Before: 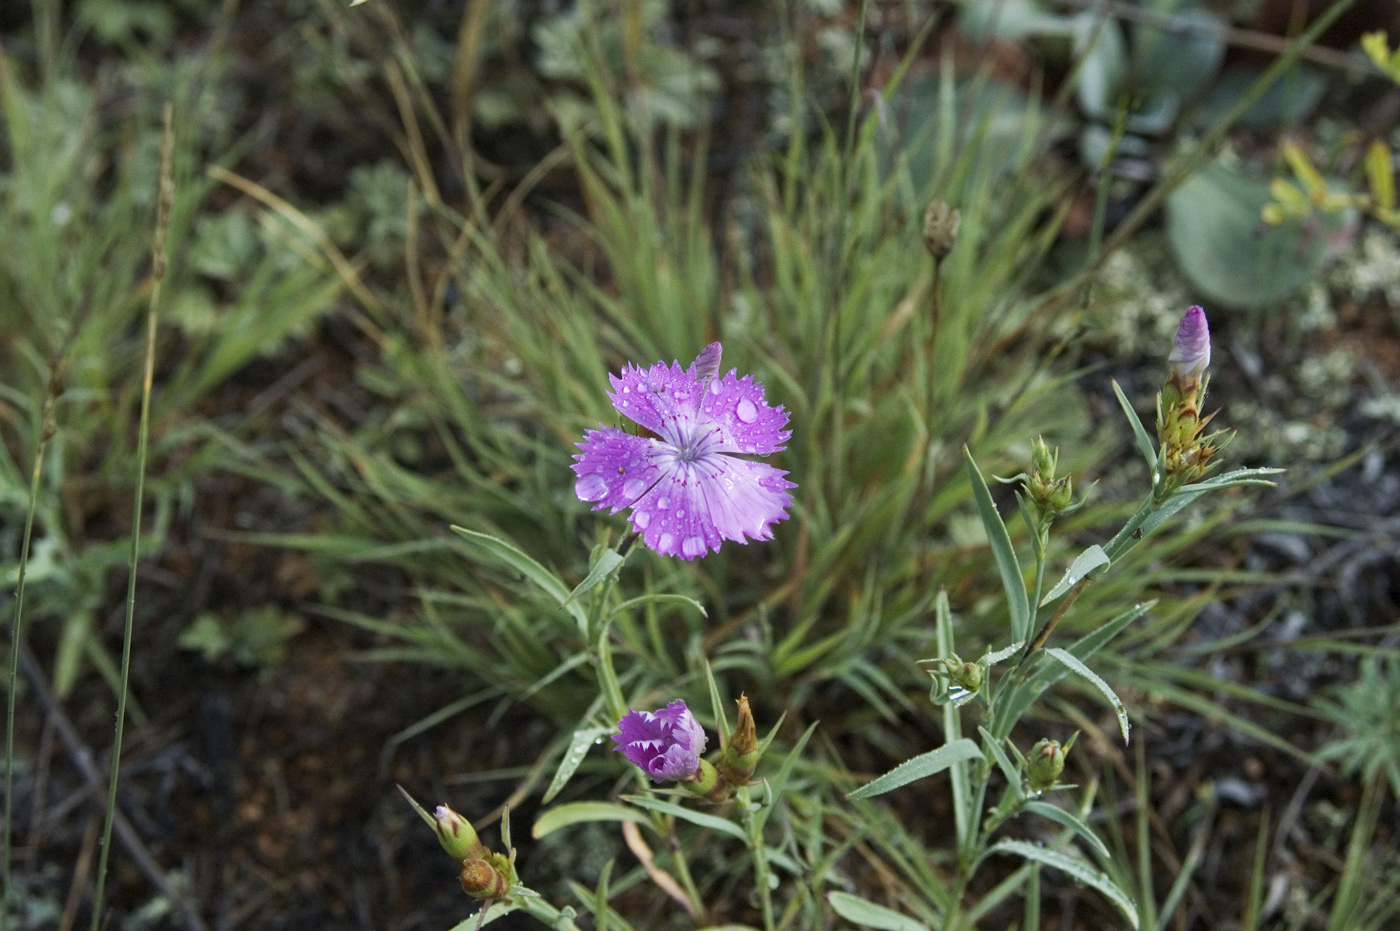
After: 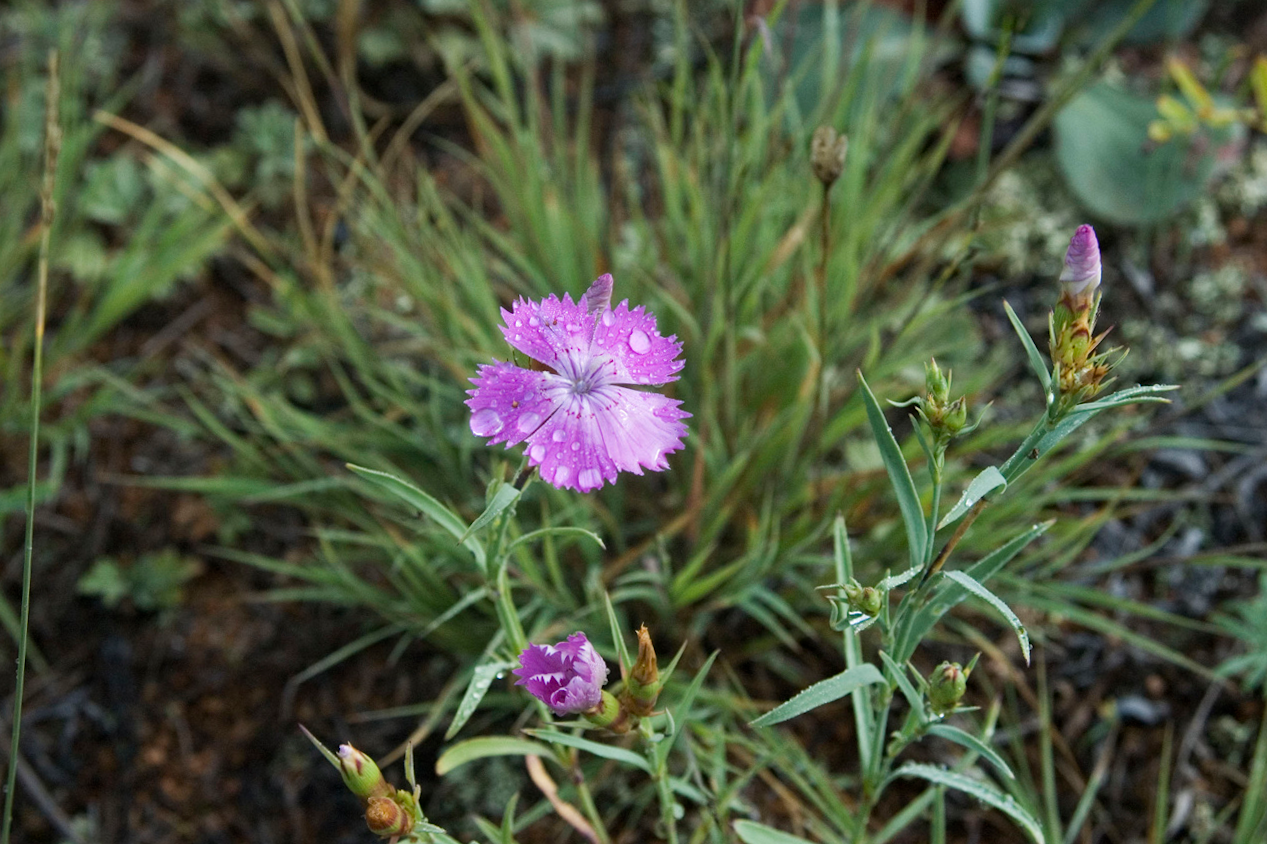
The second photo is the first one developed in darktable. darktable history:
crop and rotate: angle 1.51°, left 5.928%, top 5.697%
